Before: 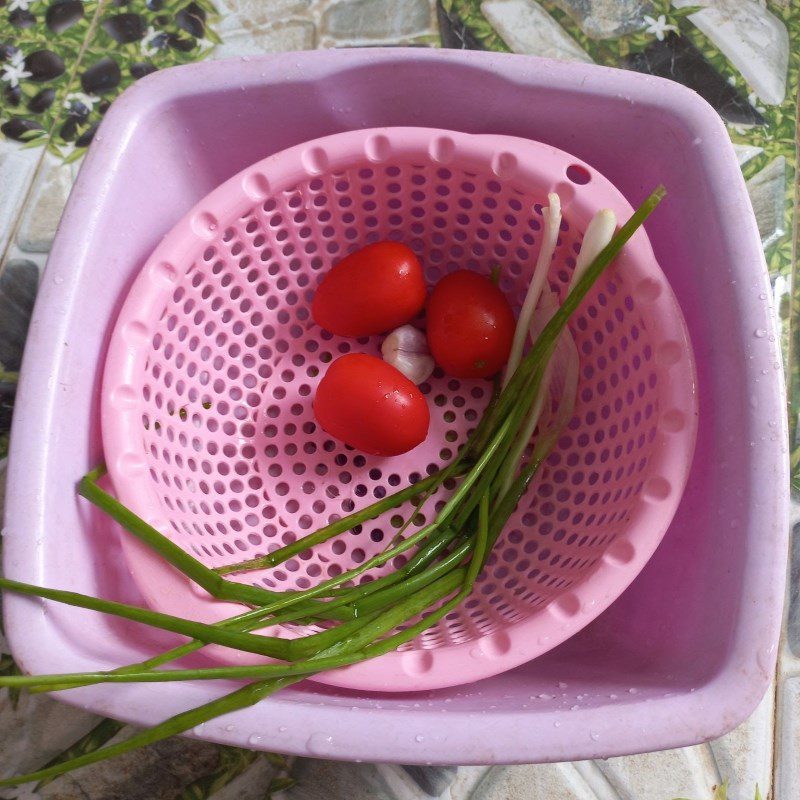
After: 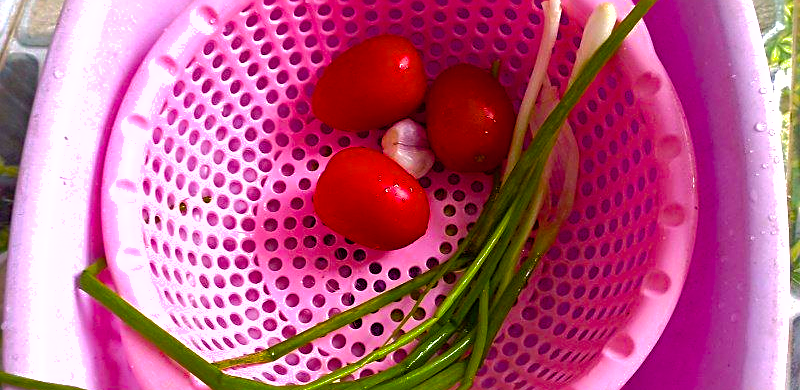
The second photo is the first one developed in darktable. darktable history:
color balance rgb: shadows lift › chroma 0.832%, shadows lift › hue 114.51°, highlights gain › chroma 0.645%, highlights gain › hue 55.32°, linear chroma grading › global chroma 14.958%, perceptual saturation grading › global saturation 20%, perceptual saturation grading › highlights -14.428%, perceptual saturation grading › shadows 49.634%, perceptual brilliance grading › highlights 20.375%, perceptual brilliance grading › mid-tones 19.514%, perceptual brilliance grading › shadows -20.465%, global vibrance 39.53%
crop and rotate: top 25.821%, bottom 25.398%
shadows and highlights: on, module defaults
sharpen: amount 0.751
